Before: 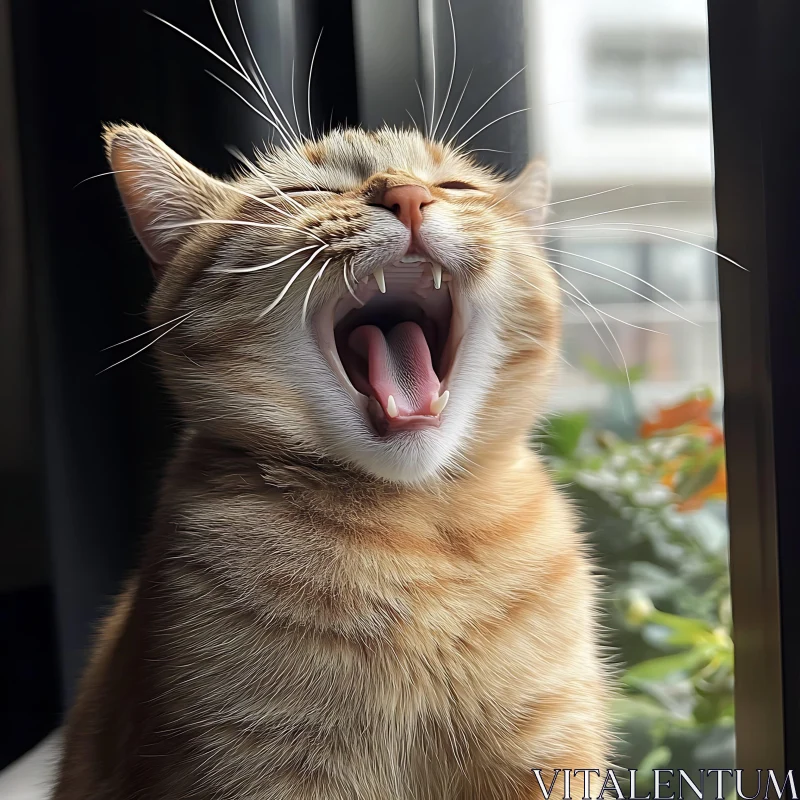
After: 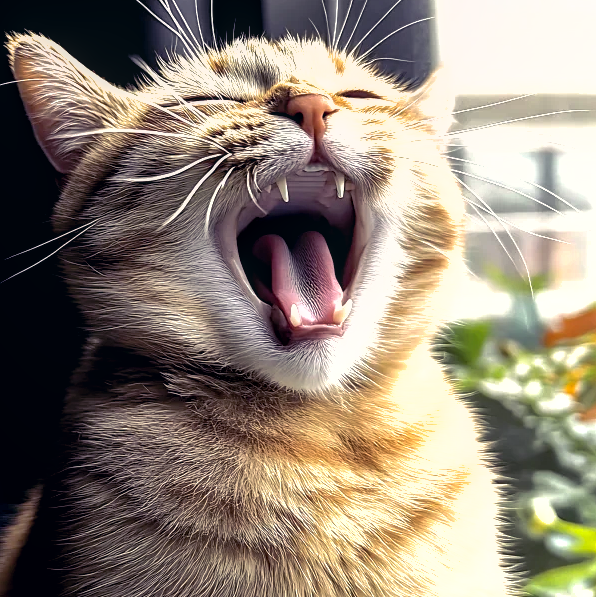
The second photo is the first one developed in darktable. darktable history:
crop and rotate: left 12.192%, top 11.481%, right 13.284%, bottom 13.791%
tone equalizer: -8 EV -0.786 EV, -7 EV -0.67 EV, -6 EV -0.628 EV, -5 EV -0.421 EV, -3 EV 0.397 EV, -2 EV 0.6 EV, -1 EV 0.674 EV, +0 EV 0.764 EV, edges refinement/feathering 500, mask exposure compensation -1.57 EV, preserve details no
color correction: highlights a* 2.81, highlights b* 5, shadows a* -2.29, shadows b* -4.91, saturation 0.782
local contrast: on, module defaults
exposure: black level correction 0.009, exposure 0.017 EV, compensate highlight preservation false
color balance rgb: shadows lift › luminance -21.857%, shadows lift › chroma 9.229%, shadows lift › hue 284.42°, linear chroma grading › global chroma 6.873%, perceptual saturation grading › global saturation 9.909%, perceptual brilliance grading › highlights 9.785%, perceptual brilliance grading › mid-tones 4.973%
shadows and highlights: on, module defaults
